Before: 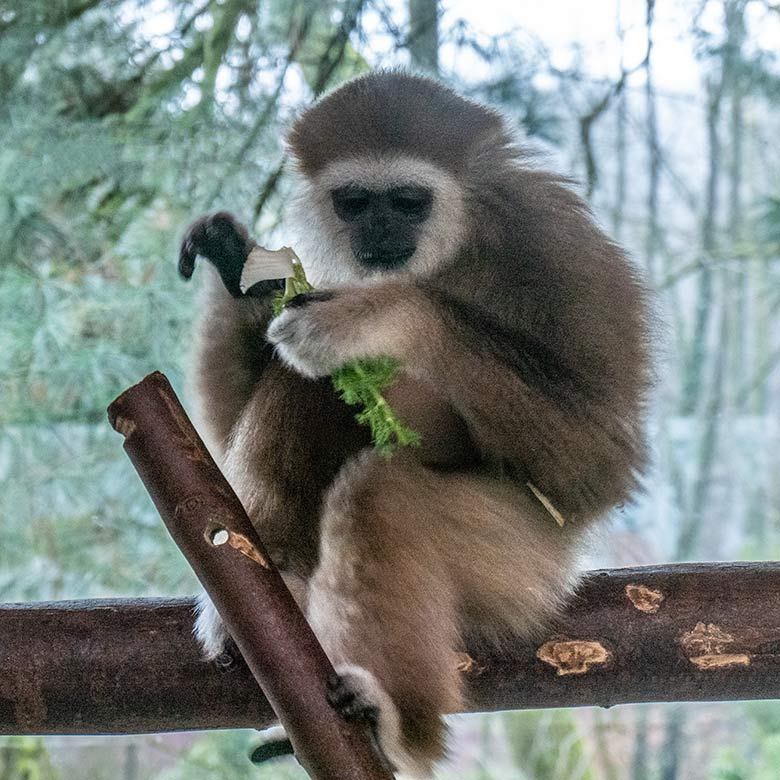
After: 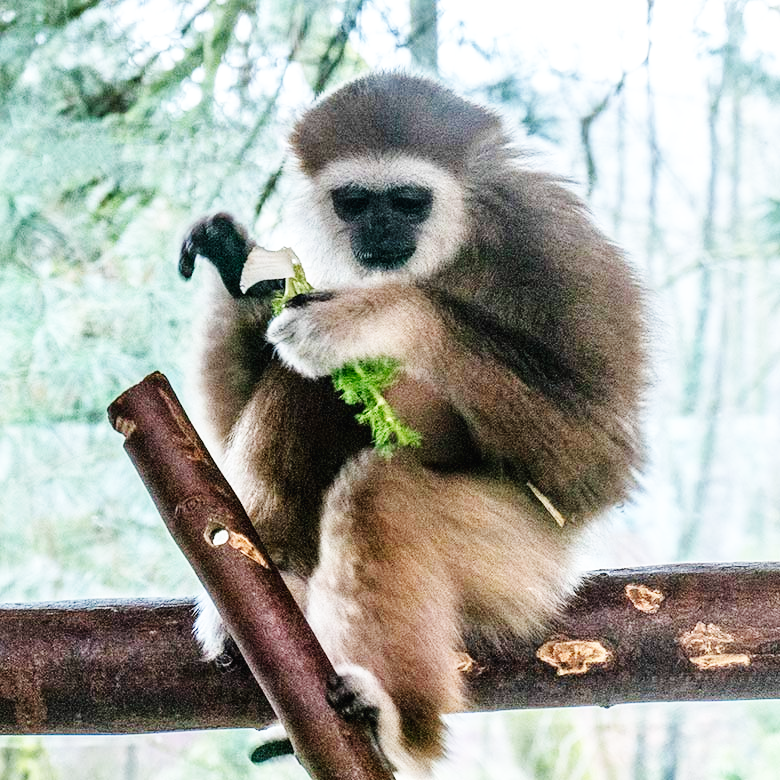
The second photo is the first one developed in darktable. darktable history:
base curve: curves: ch0 [(0, 0.003) (0.001, 0.002) (0.006, 0.004) (0.02, 0.022) (0.048, 0.086) (0.094, 0.234) (0.162, 0.431) (0.258, 0.629) (0.385, 0.8) (0.548, 0.918) (0.751, 0.988) (1, 1)], preserve colors none
